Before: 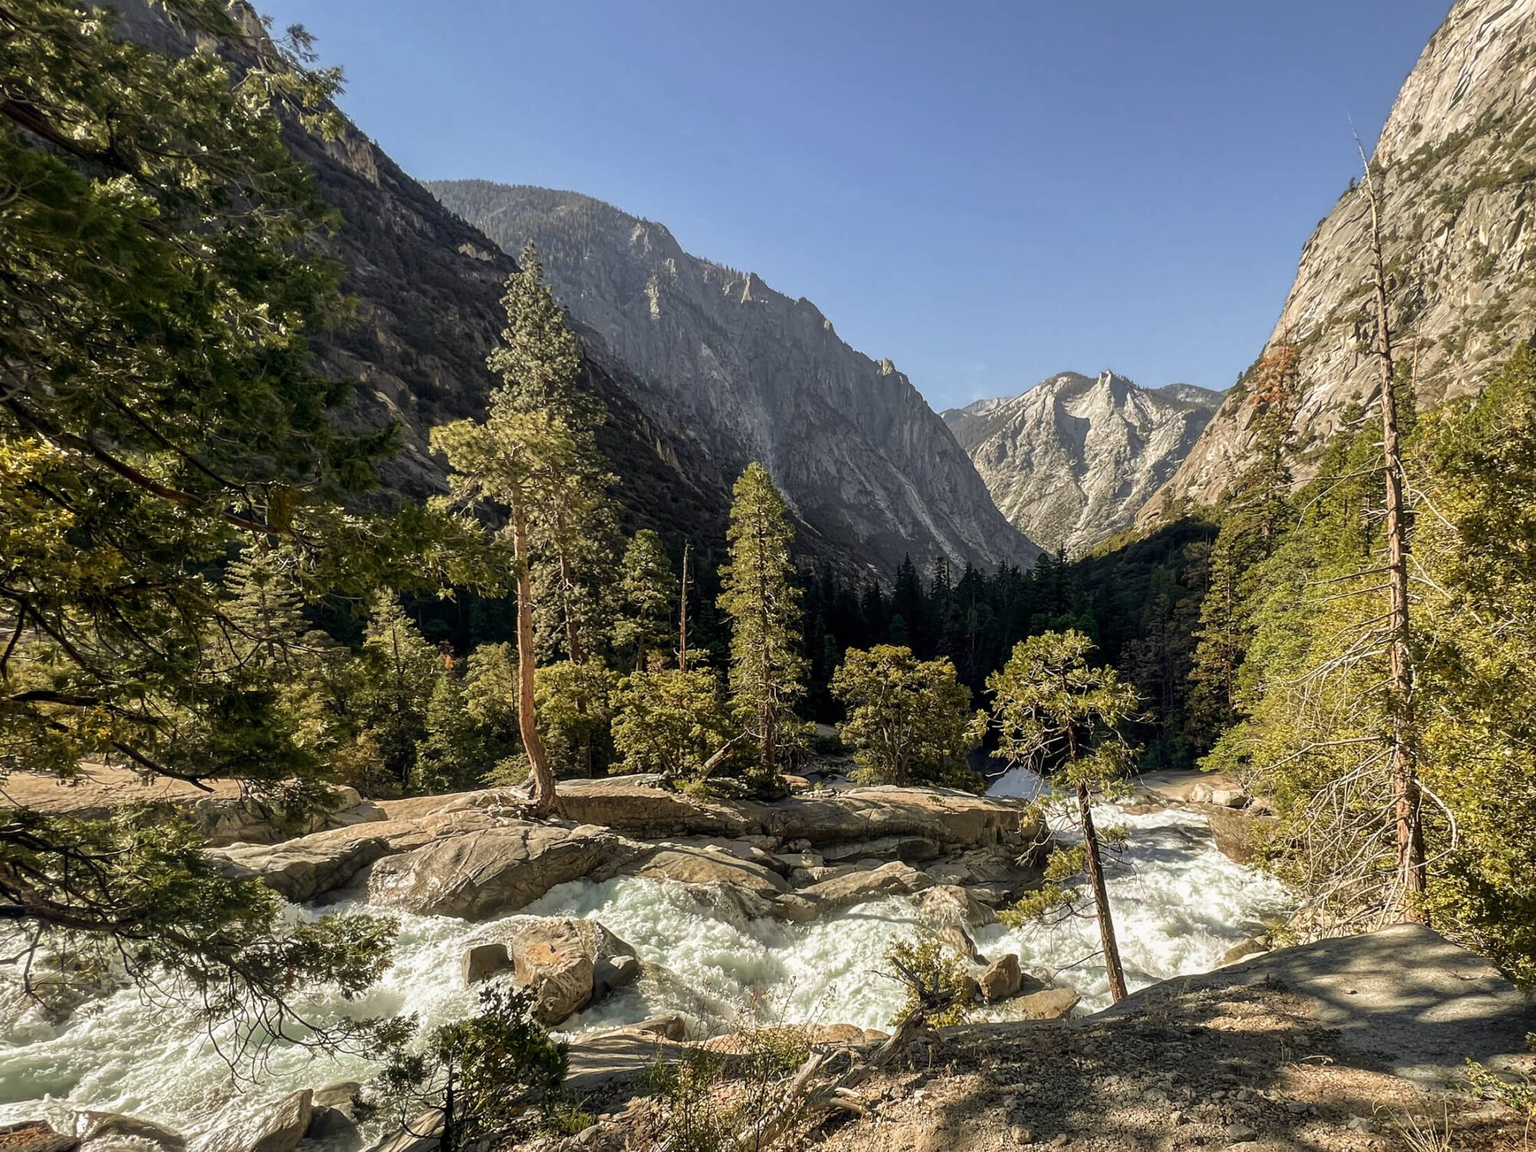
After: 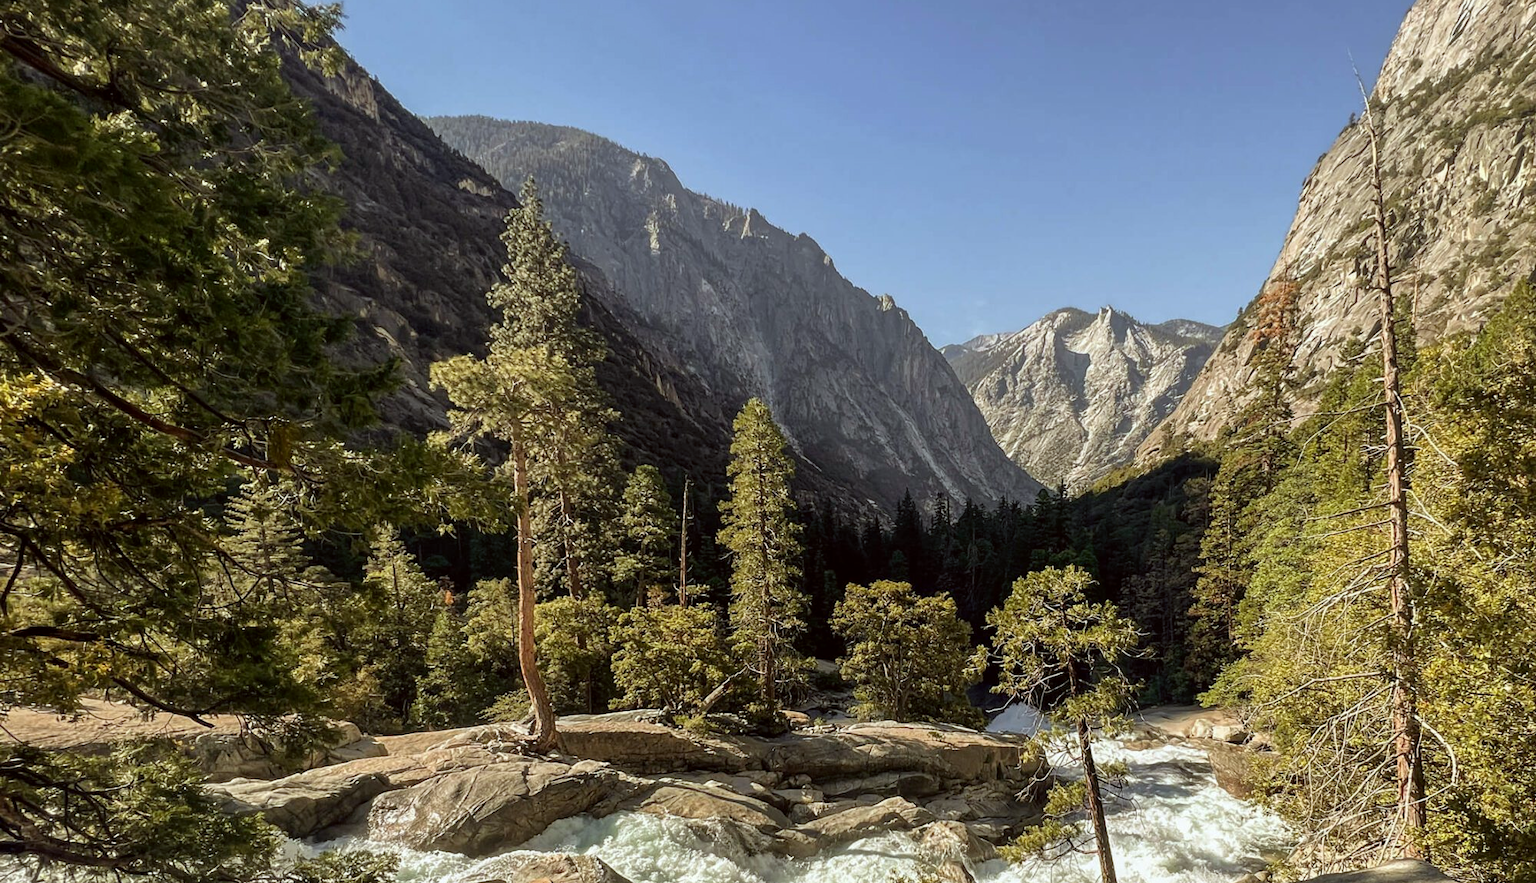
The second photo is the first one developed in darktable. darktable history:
color correction: highlights a* -2.73, highlights b* -2.09, shadows a* 2.41, shadows b* 2.73
crop: top 5.667%, bottom 17.637%
